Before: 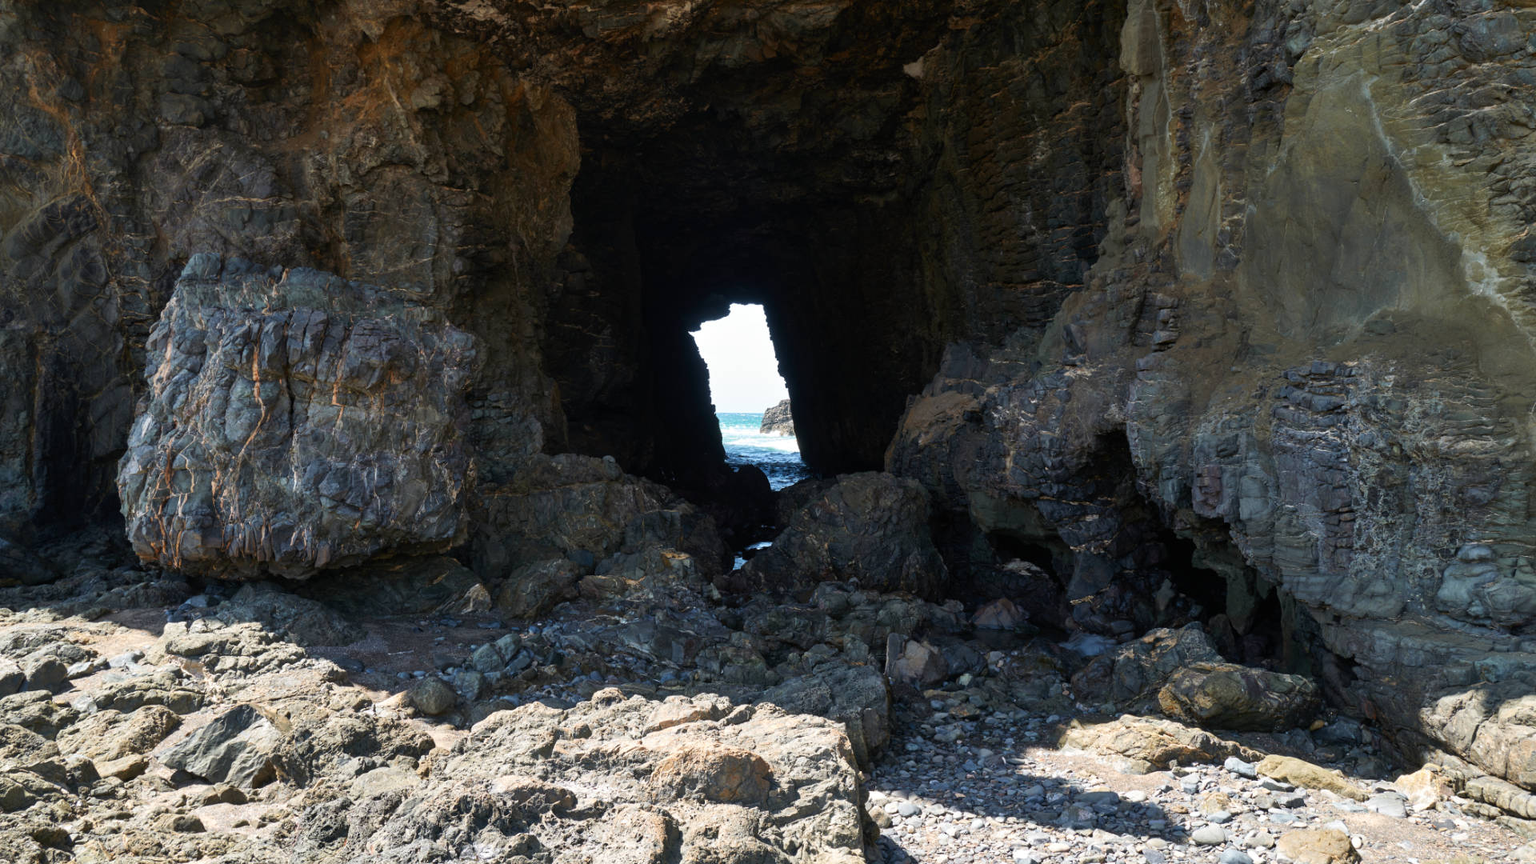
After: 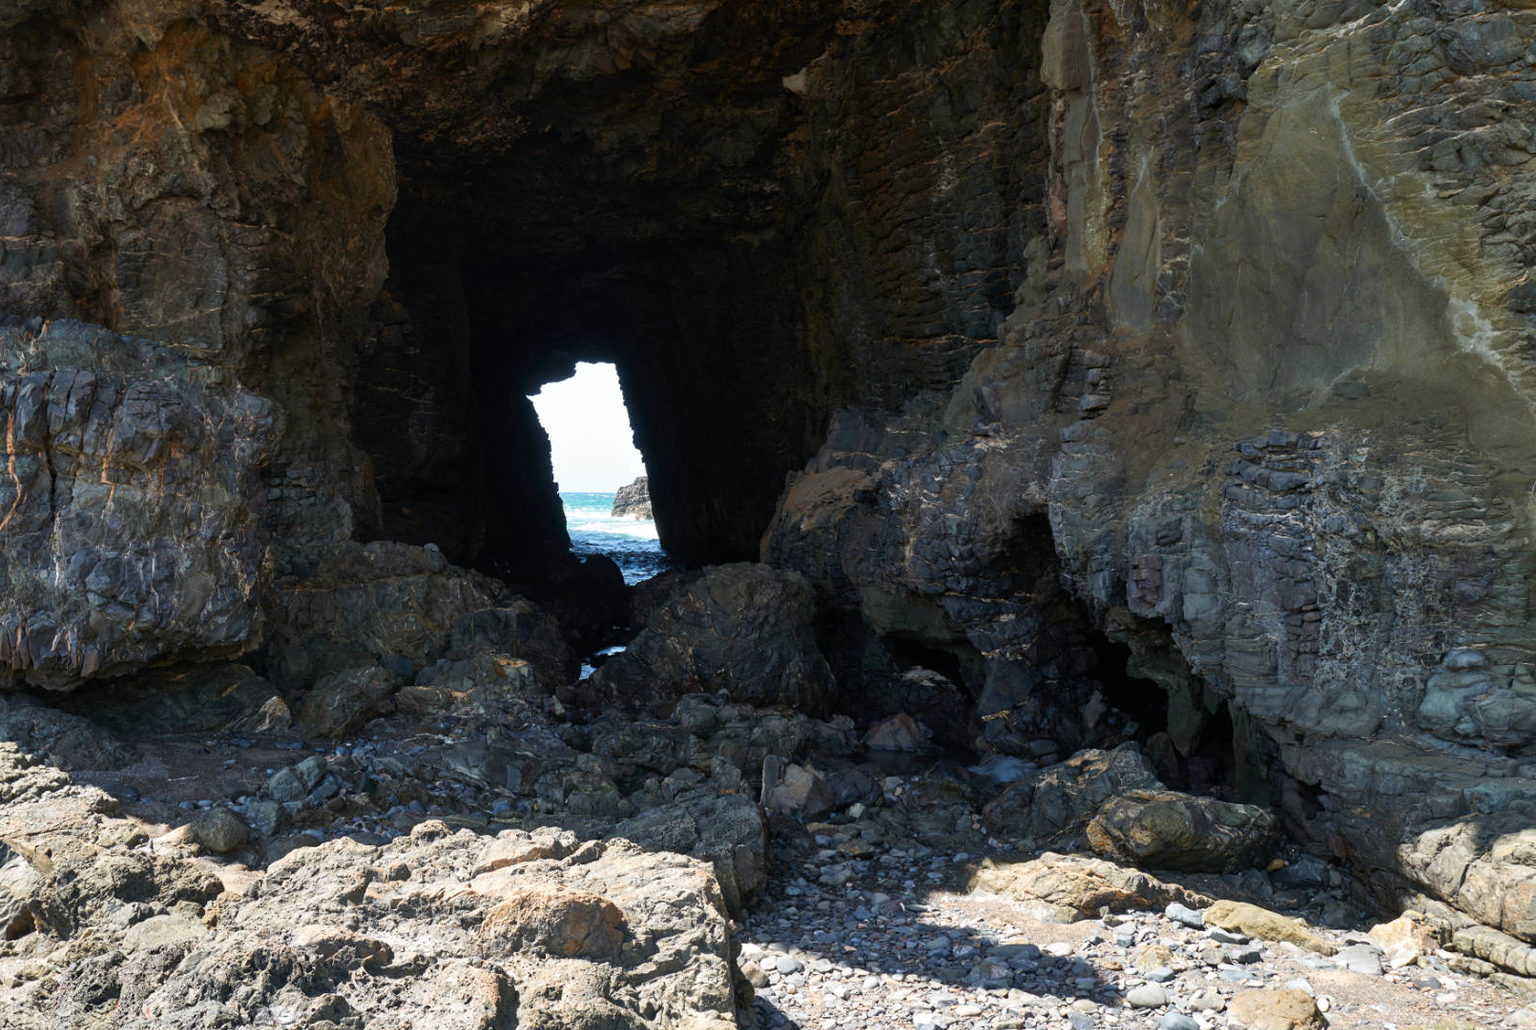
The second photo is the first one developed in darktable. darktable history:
crop: left 16.145%
